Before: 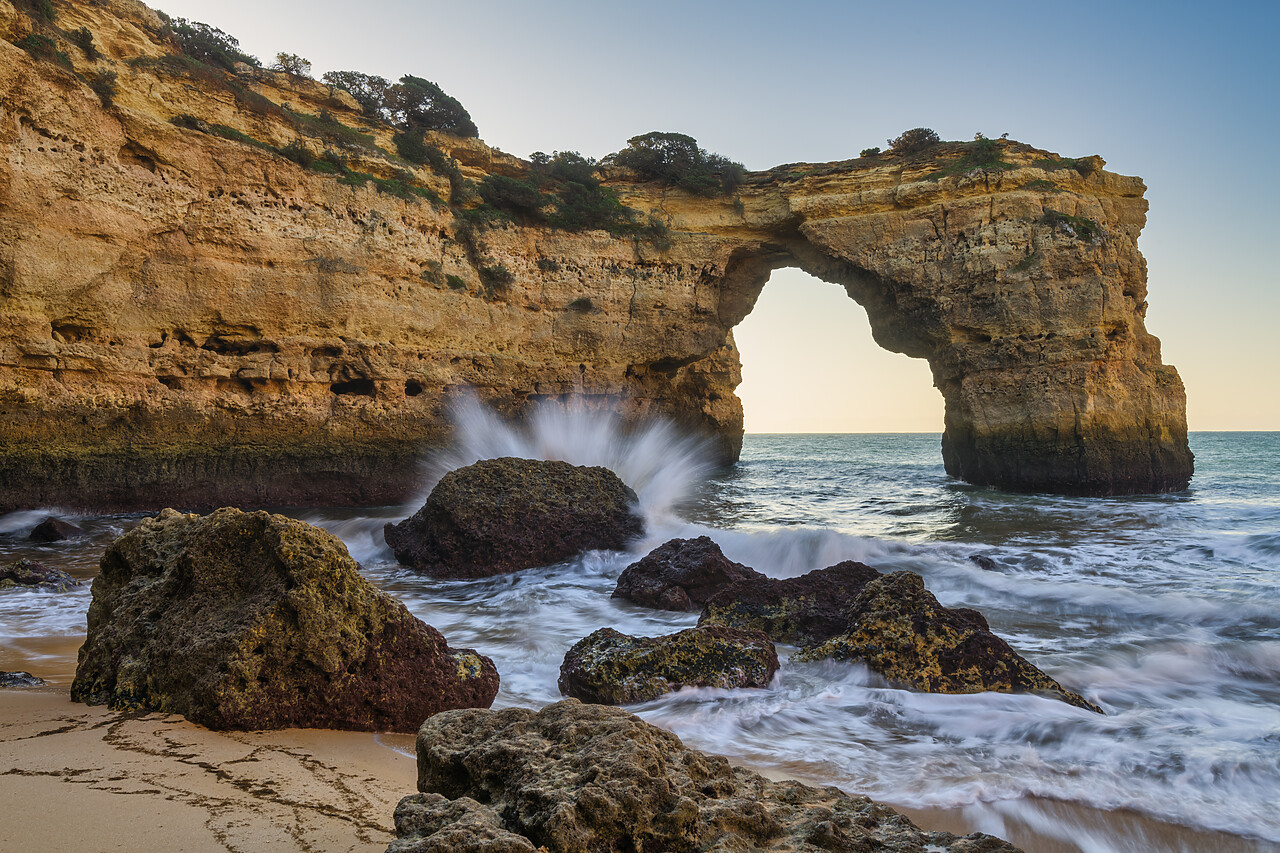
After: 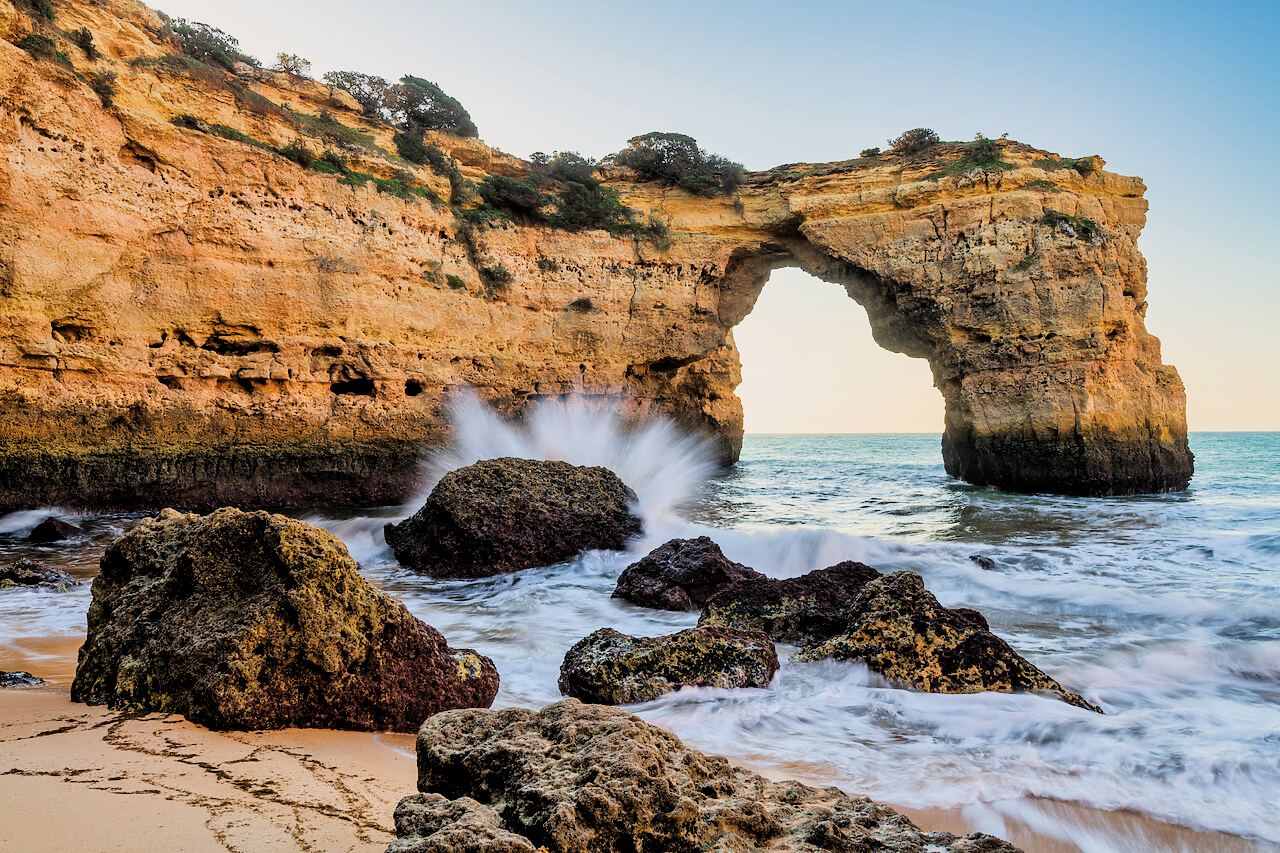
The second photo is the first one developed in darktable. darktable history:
exposure: black level correction 0, exposure 1.097 EV, compensate highlight preservation false
filmic rgb: black relative exposure -4.21 EV, white relative exposure 5.1 EV, threshold 5.94 EV, hardness 2.03, contrast 1.17, enable highlight reconstruction true
